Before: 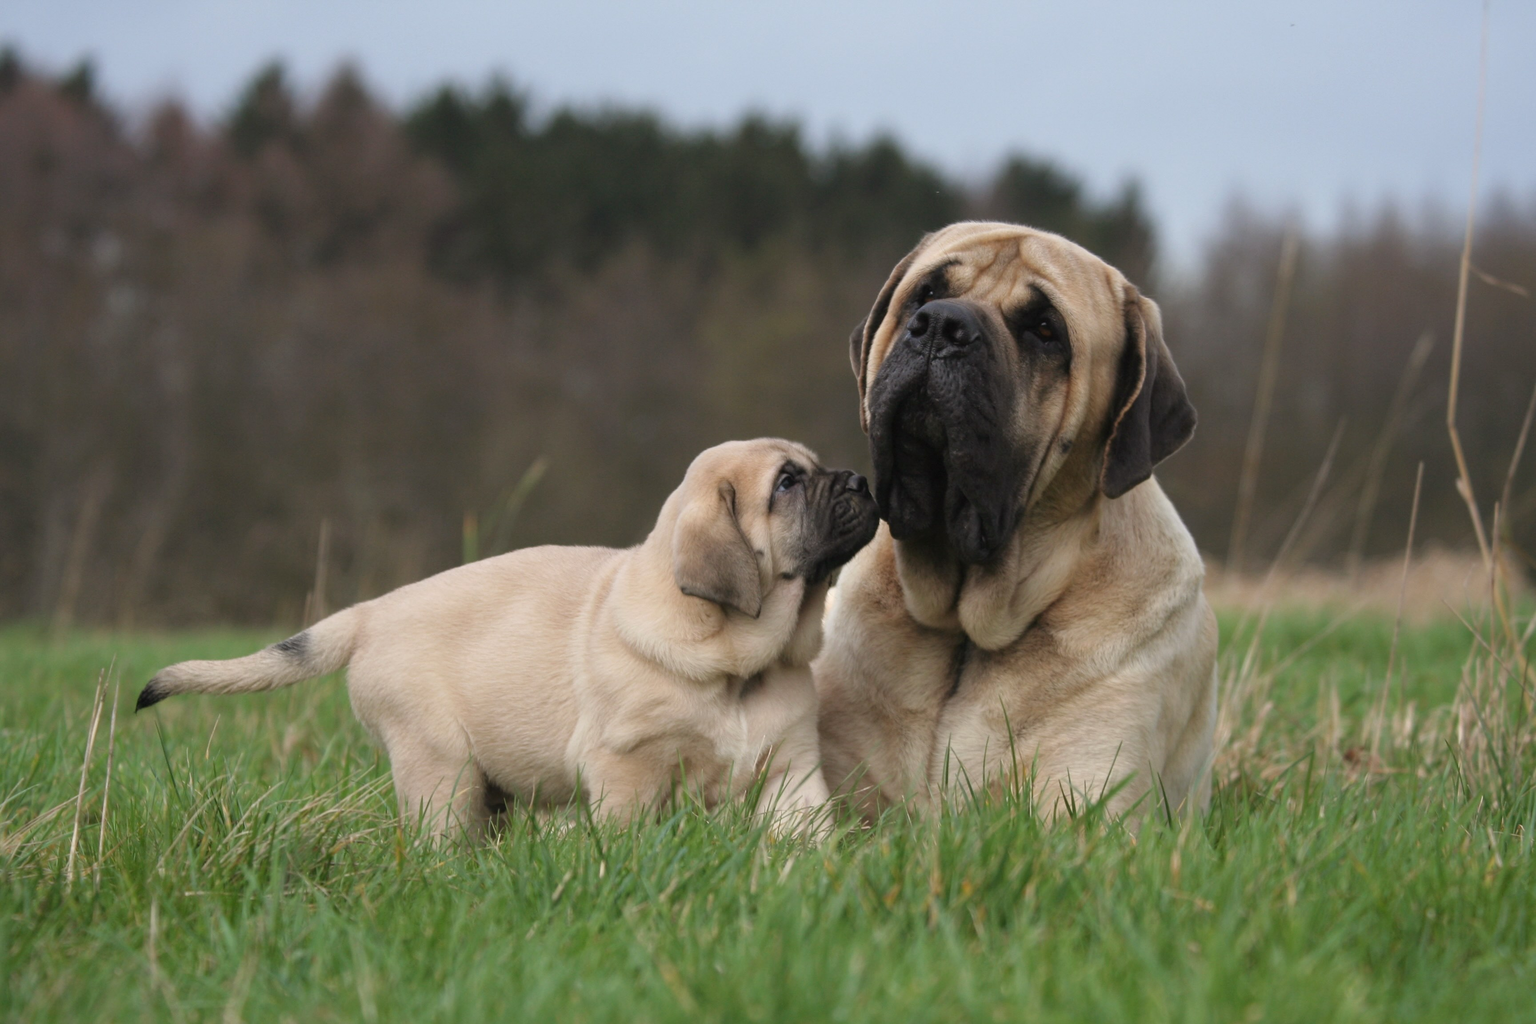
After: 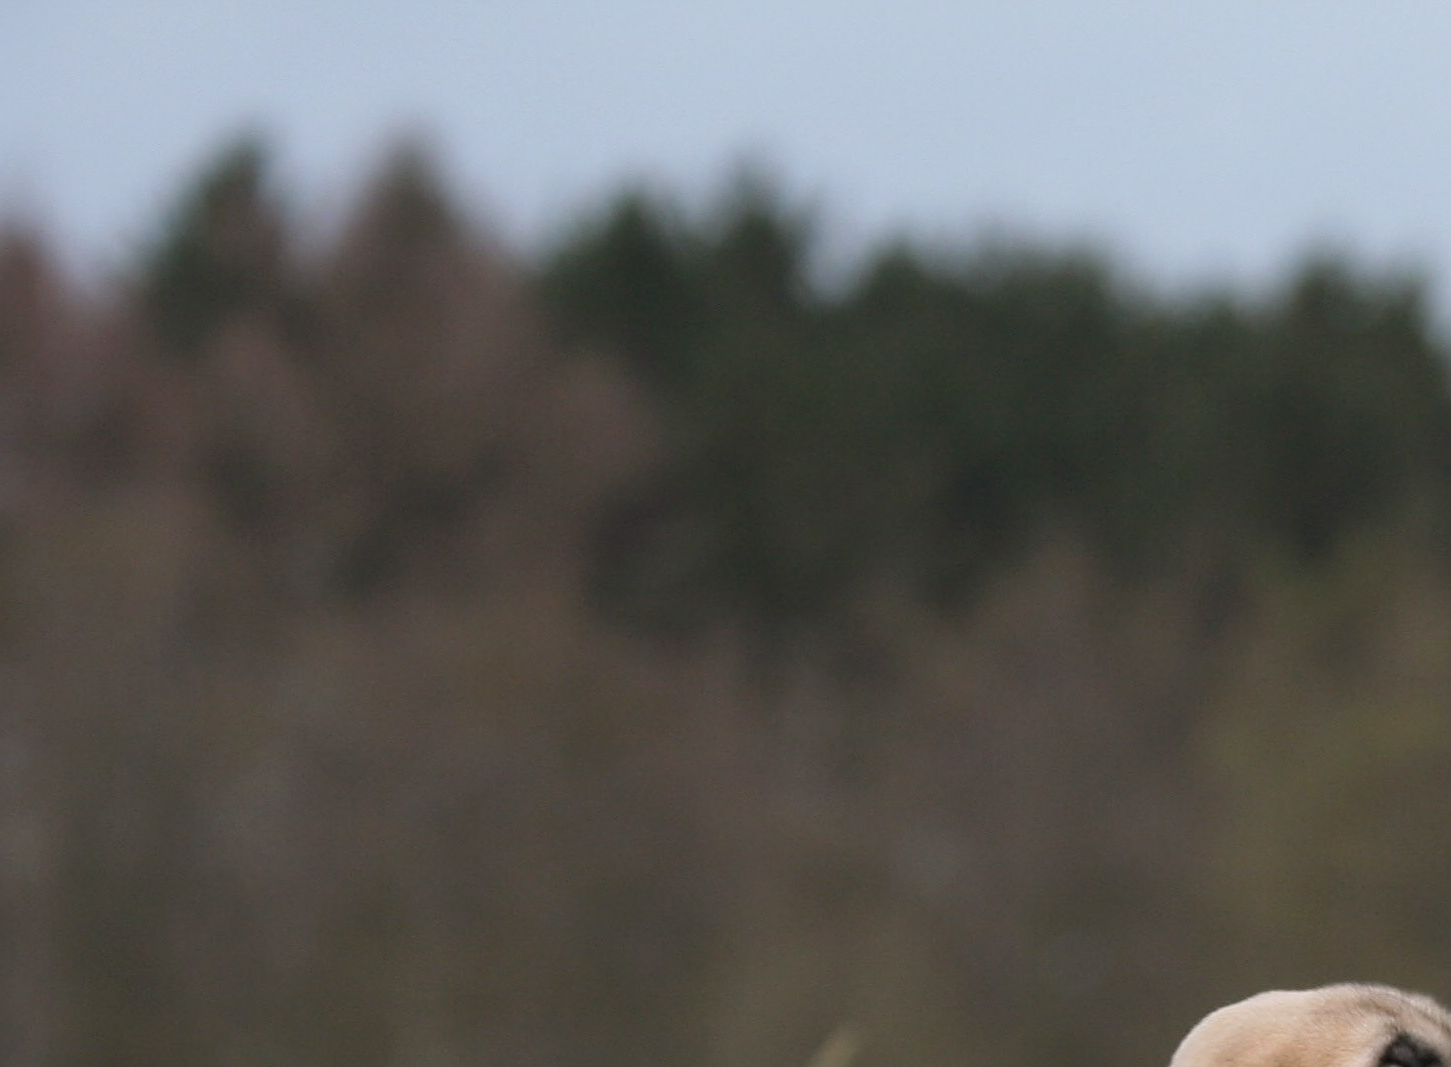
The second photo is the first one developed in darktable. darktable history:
sharpen: on, module defaults
crop and rotate: left 10.817%, top 0.062%, right 47.194%, bottom 53.626%
rgb levels: preserve colors max RGB
